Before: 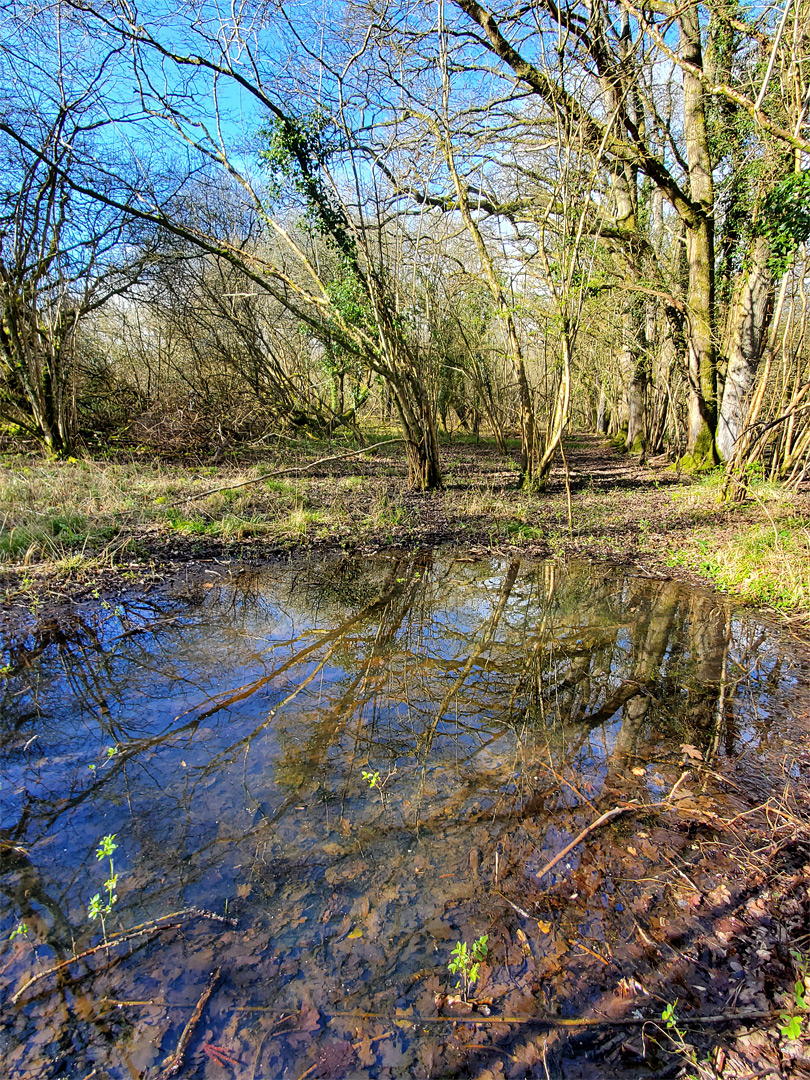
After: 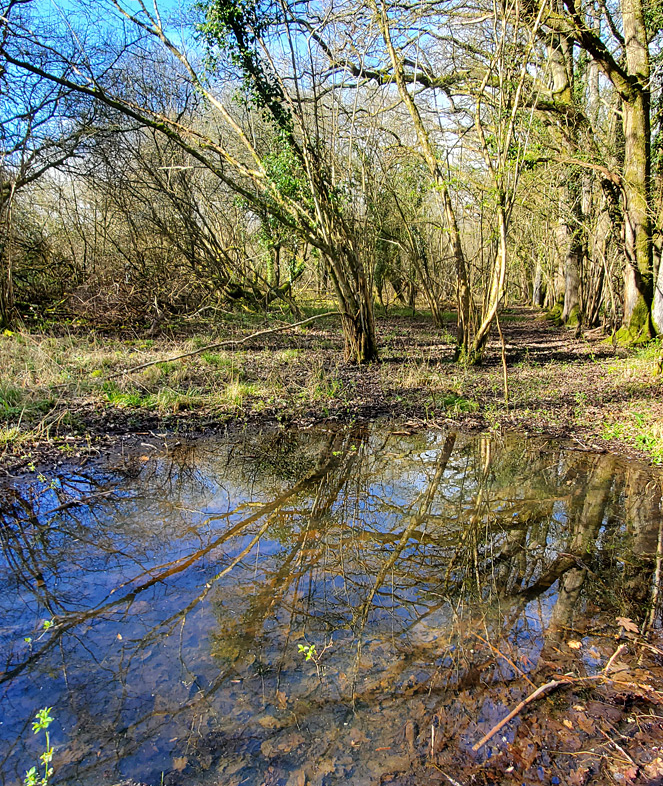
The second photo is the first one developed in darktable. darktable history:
crop: left 7.916%, top 11.793%, right 10.122%, bottom 15.398%
